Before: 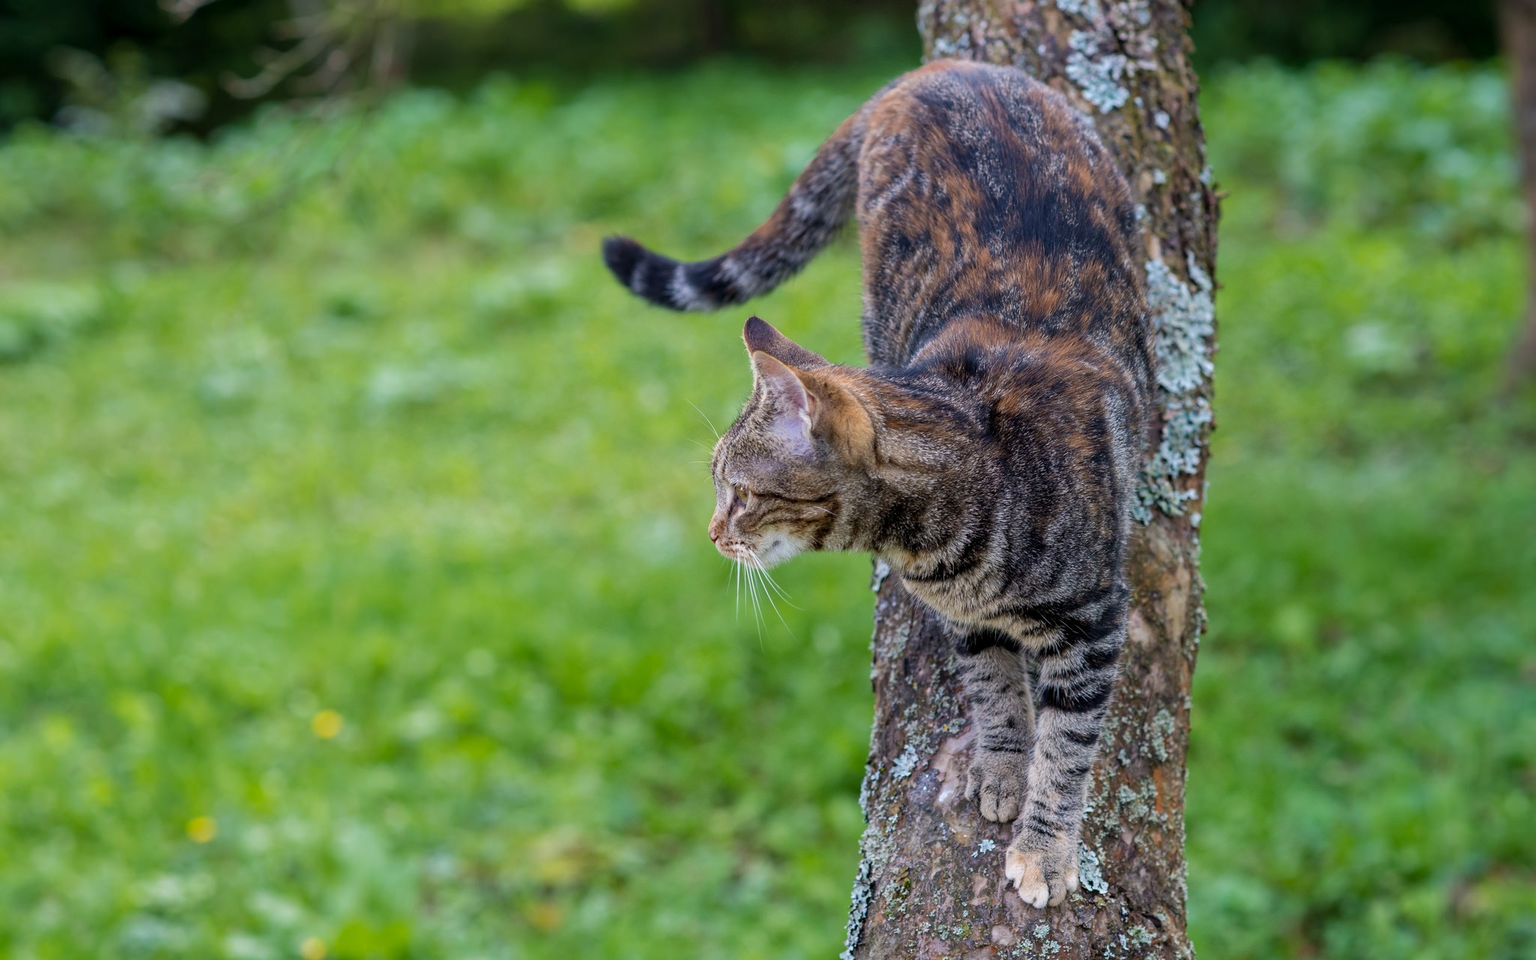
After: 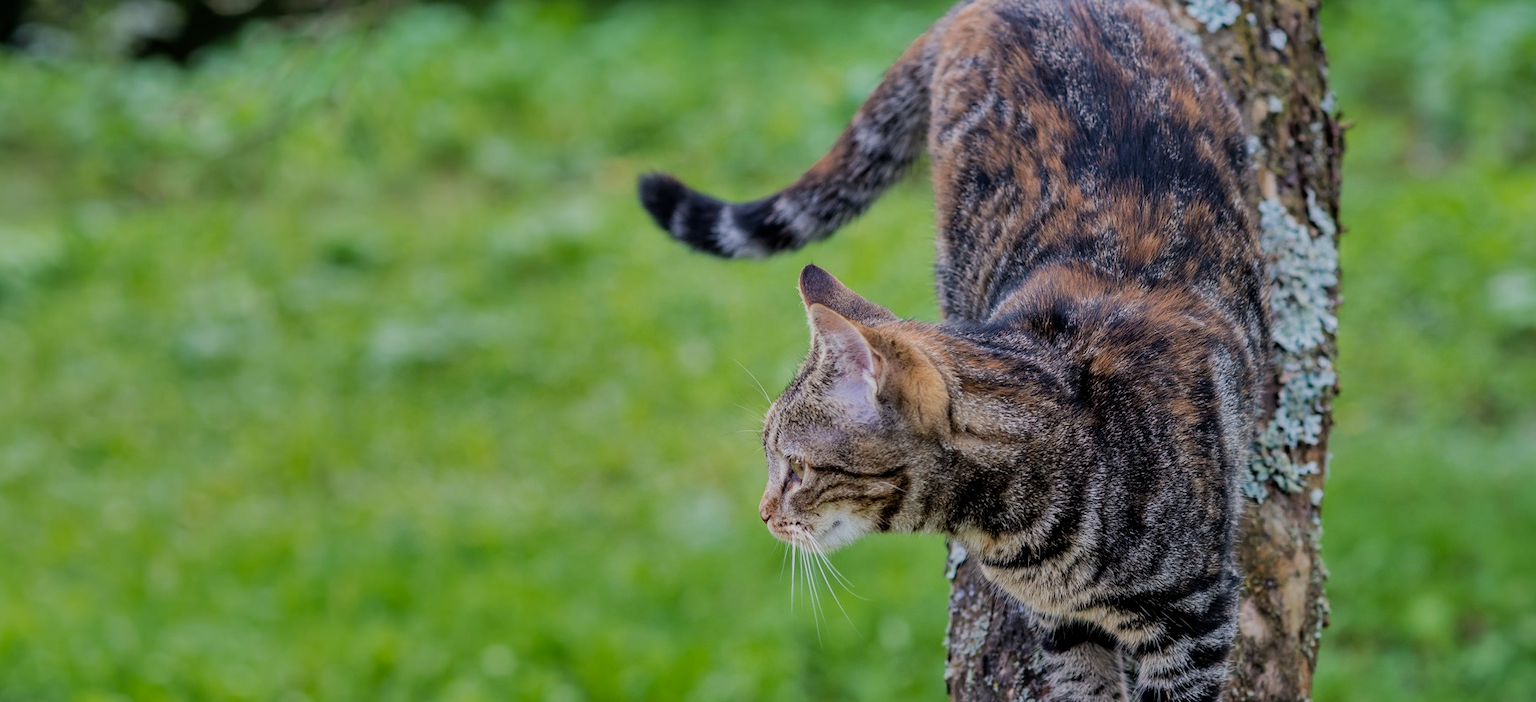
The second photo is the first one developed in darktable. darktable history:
filmic rgb: black relative exposure -7.65 EV, white relative exposure 4.56 EV, hardness 3.61, contrast 1.052
crop: left 2.947%, top 8.979%, right 9.625%, bottom 27.018%
shadows and highlights: shadows 20.91, highlights -82.66, soften with gaussian
